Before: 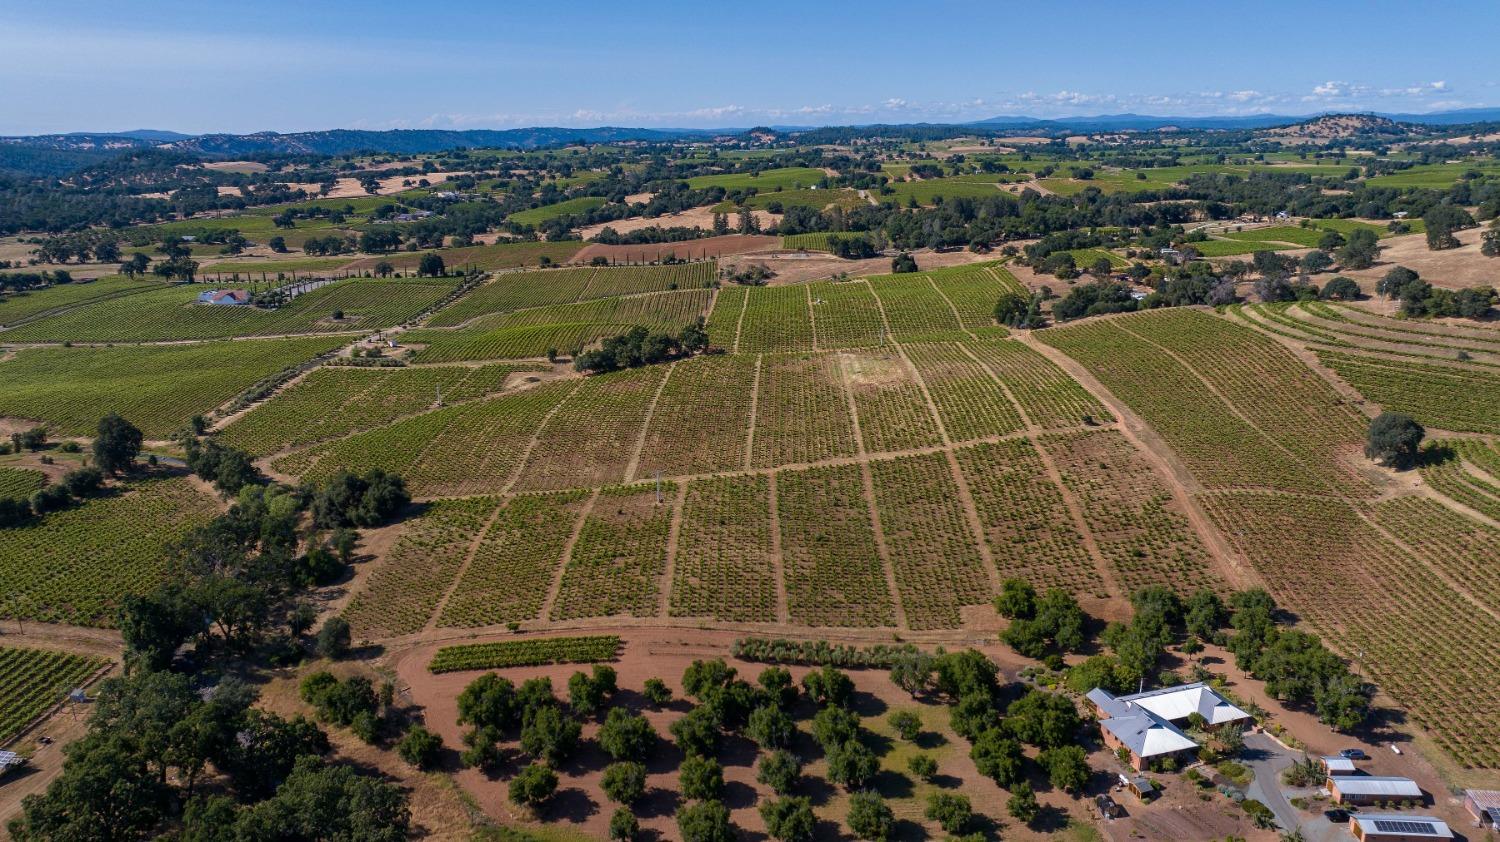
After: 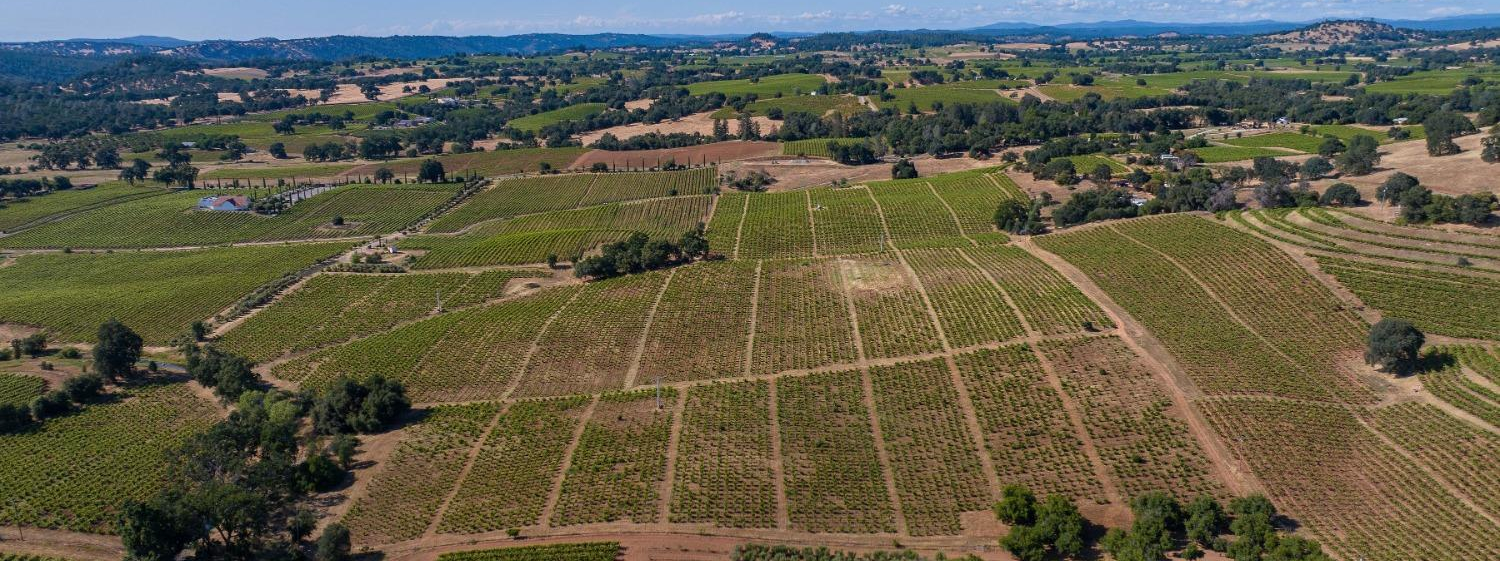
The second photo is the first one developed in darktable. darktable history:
shadows and highlights: radius 125.46, shadows 21.19, highlights -21.19, low approximation 0.01
crop: top 11.166%, bottom 22.168%
